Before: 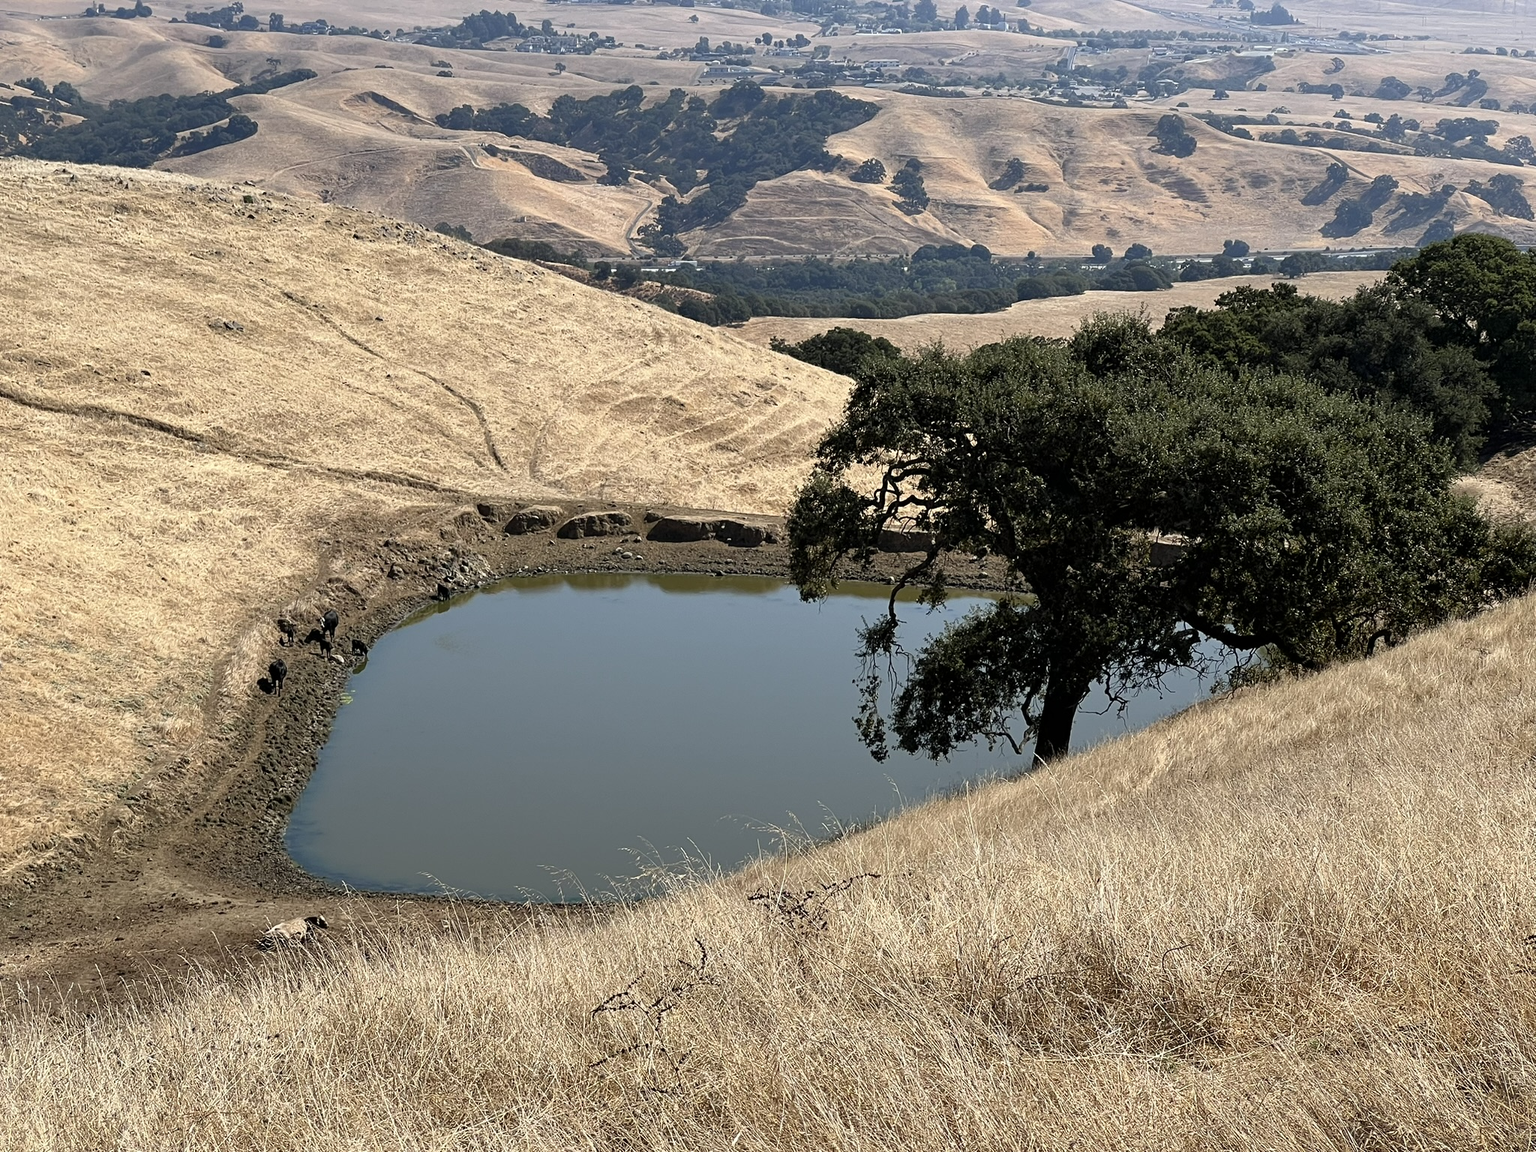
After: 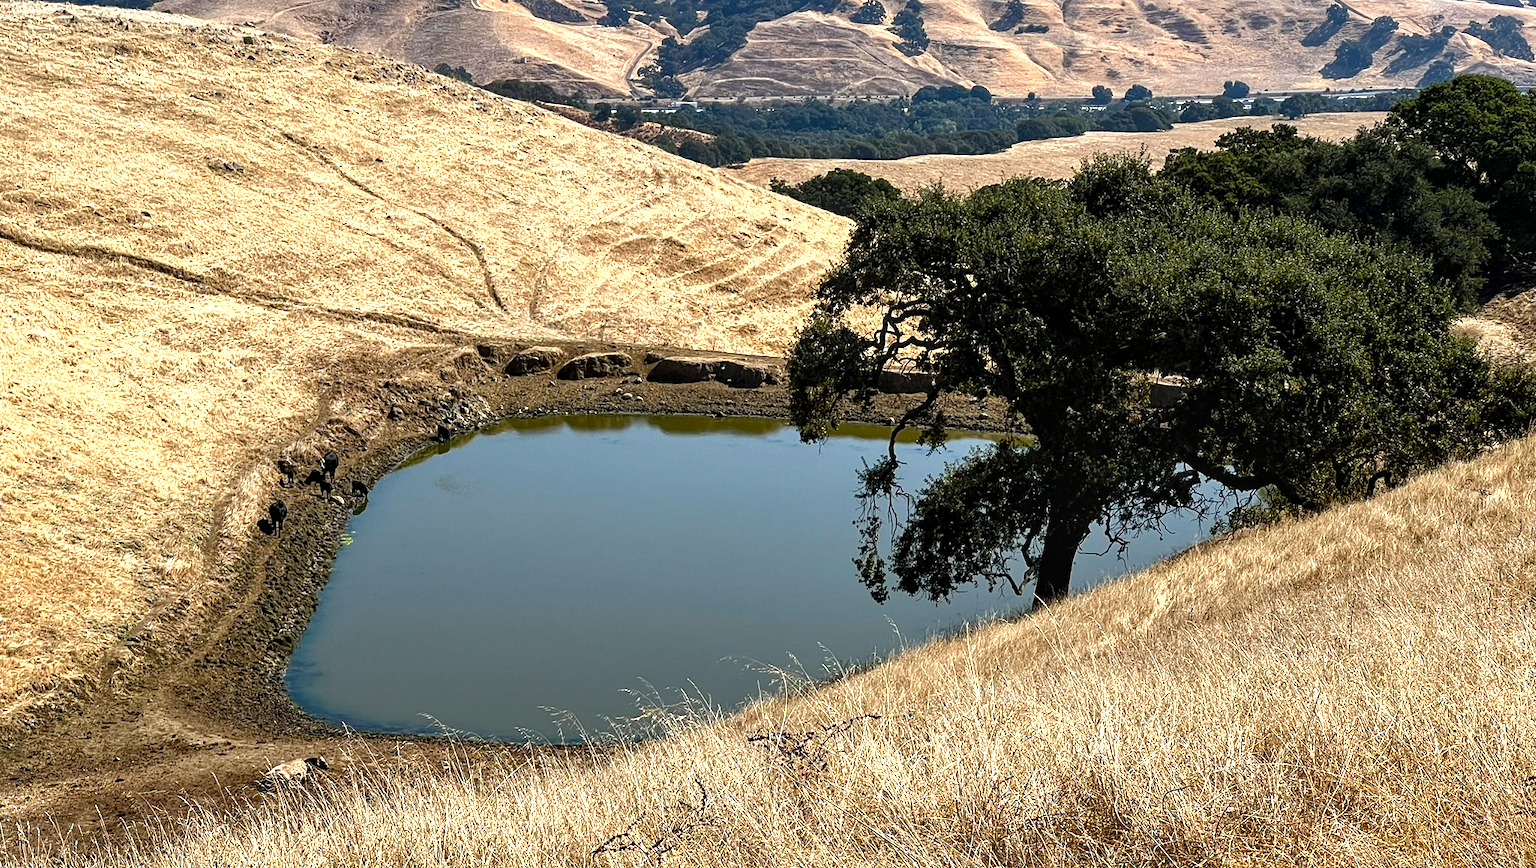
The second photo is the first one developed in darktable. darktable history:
color balance rgb: perceptual saturation grading › global saturation 20%, perceptual saturation grading › highlights -24.767%, perceptual saturation grading › shadows 25.569%, perceptual brilliance grading › highlights 13.808%, perceptual brilliance grading › mid-tones 7.721%, perceptual brilliance grading › shadows -17.663%, global vibrance 11.488%, contrast 4.758%
crop: top 13.834%, bottom 10.753%
contrast brightness saturation: saturation 0.129
local contrast: detail 130%
